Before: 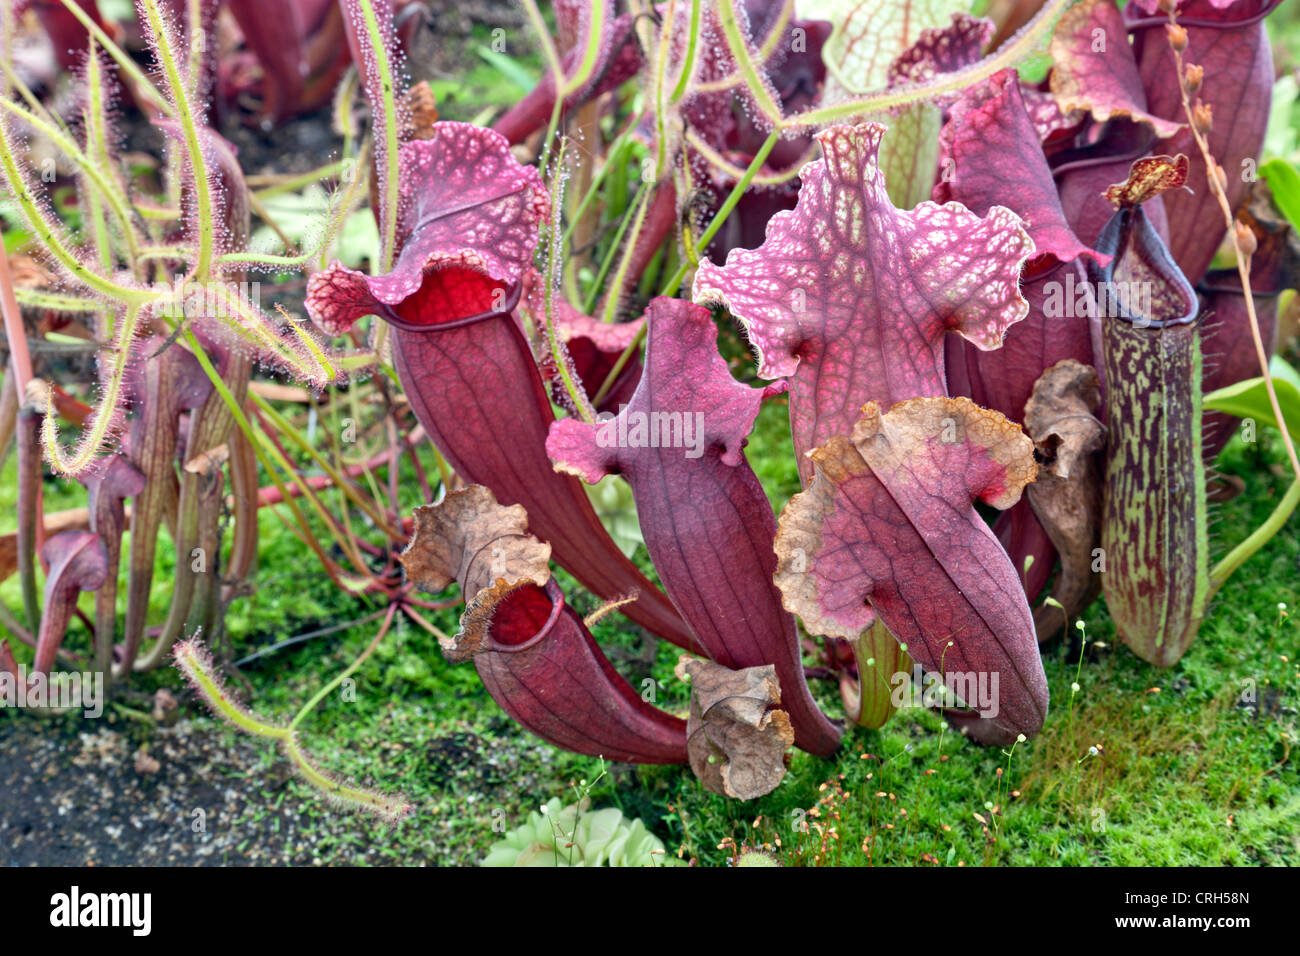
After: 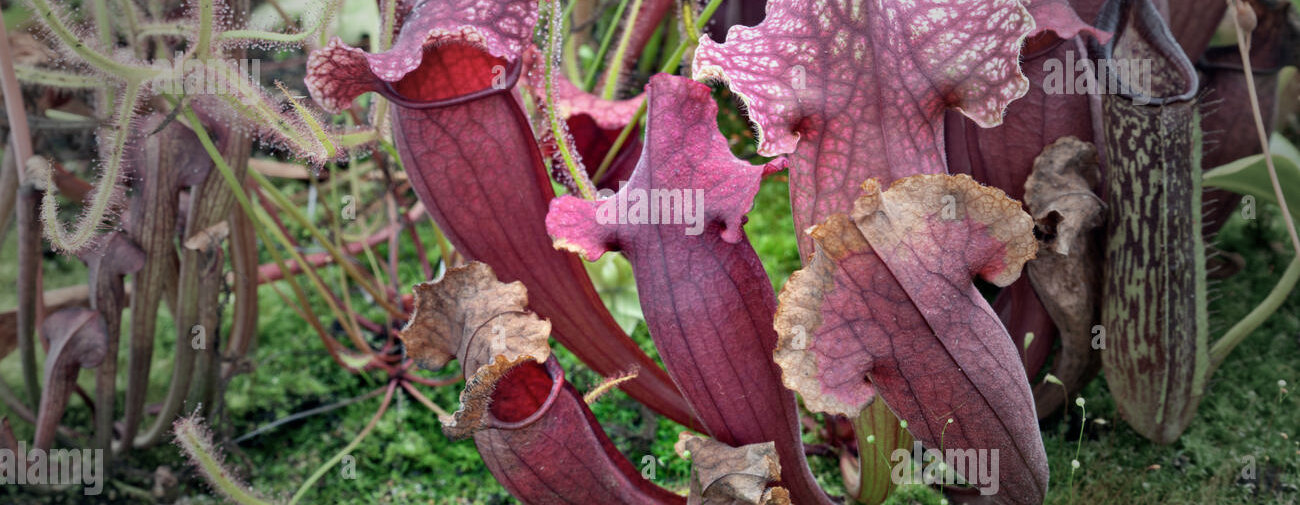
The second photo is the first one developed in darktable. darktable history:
crop and rotate: top 23.394%, bottom 23.723%
vignetting: fall-off start 16.24%, fall-off radius 100.15%, brightness -0.575, width/height ratio 0.716
